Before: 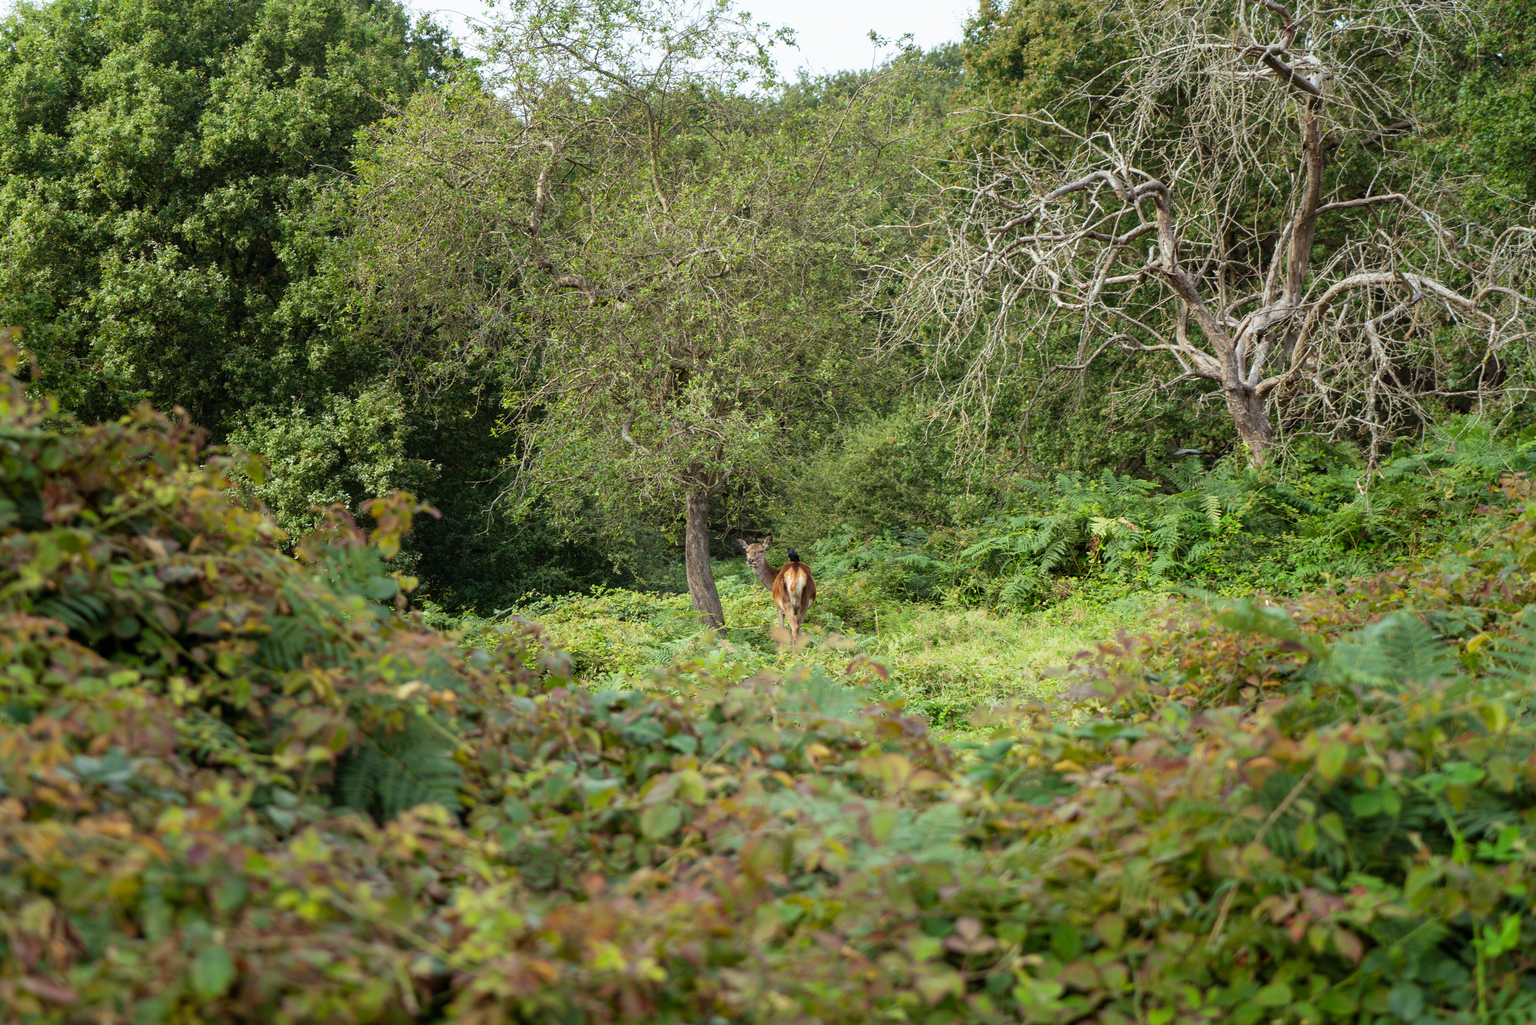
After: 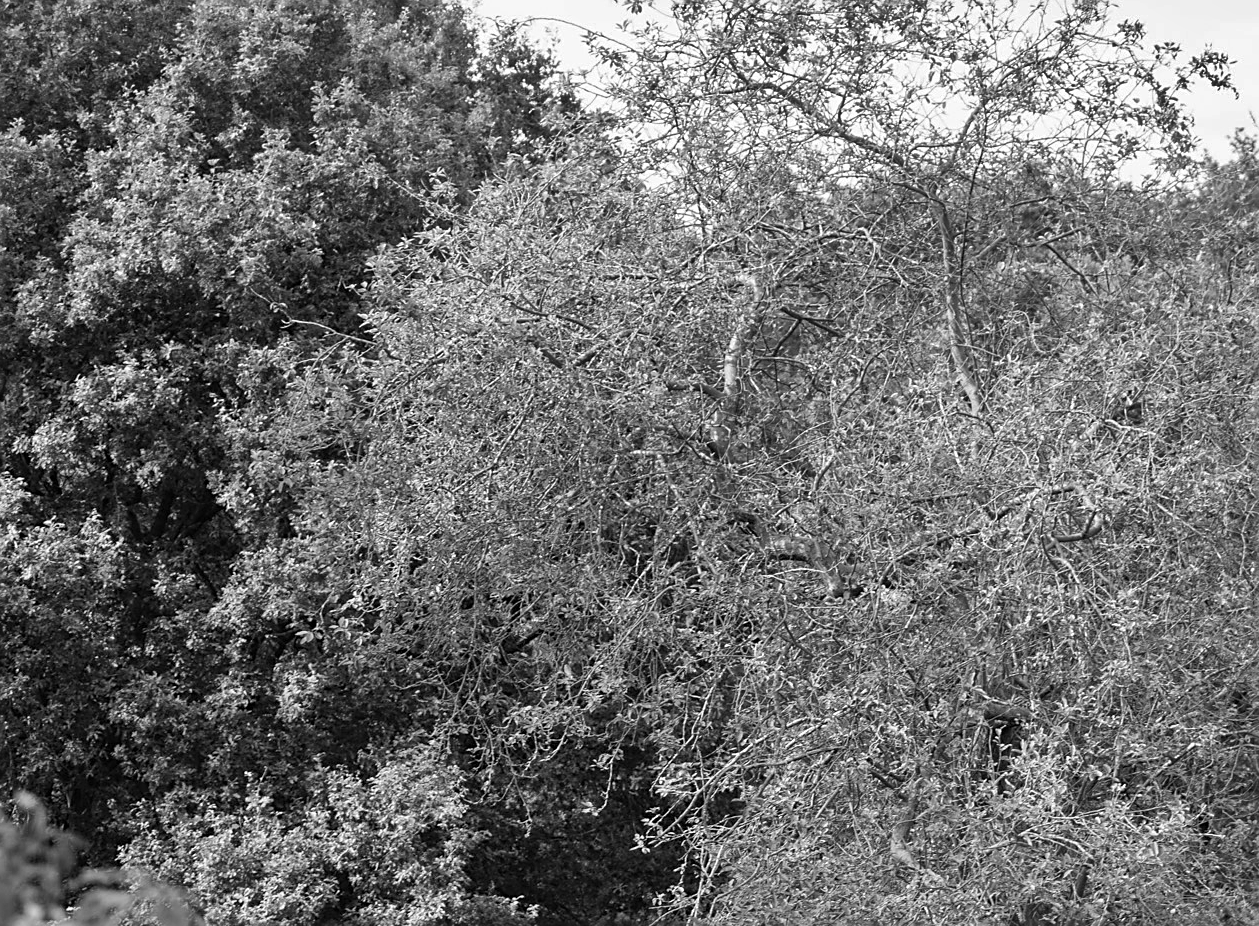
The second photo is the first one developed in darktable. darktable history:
crop and rotate: left 10.817%, top 0.062%, right 47.194%, bottom 53.626%
shadows and highlights: soften with gaussian
color zones: curves: ch0 [(0.002, 0.593) (0.143, 0.417) (0.285, 0.541) (0.455, 0.289) (0.608, 0.327) (0.727, 0.283) (0.869, 0.571) (1, 0.603)]; ch1 [(0, 0) (0.143, 0) (0.286, 0) (0.429, 0) (0.571, 0) (0.714, 0) (0.857, 0)]
sharpen: on, module defaults
